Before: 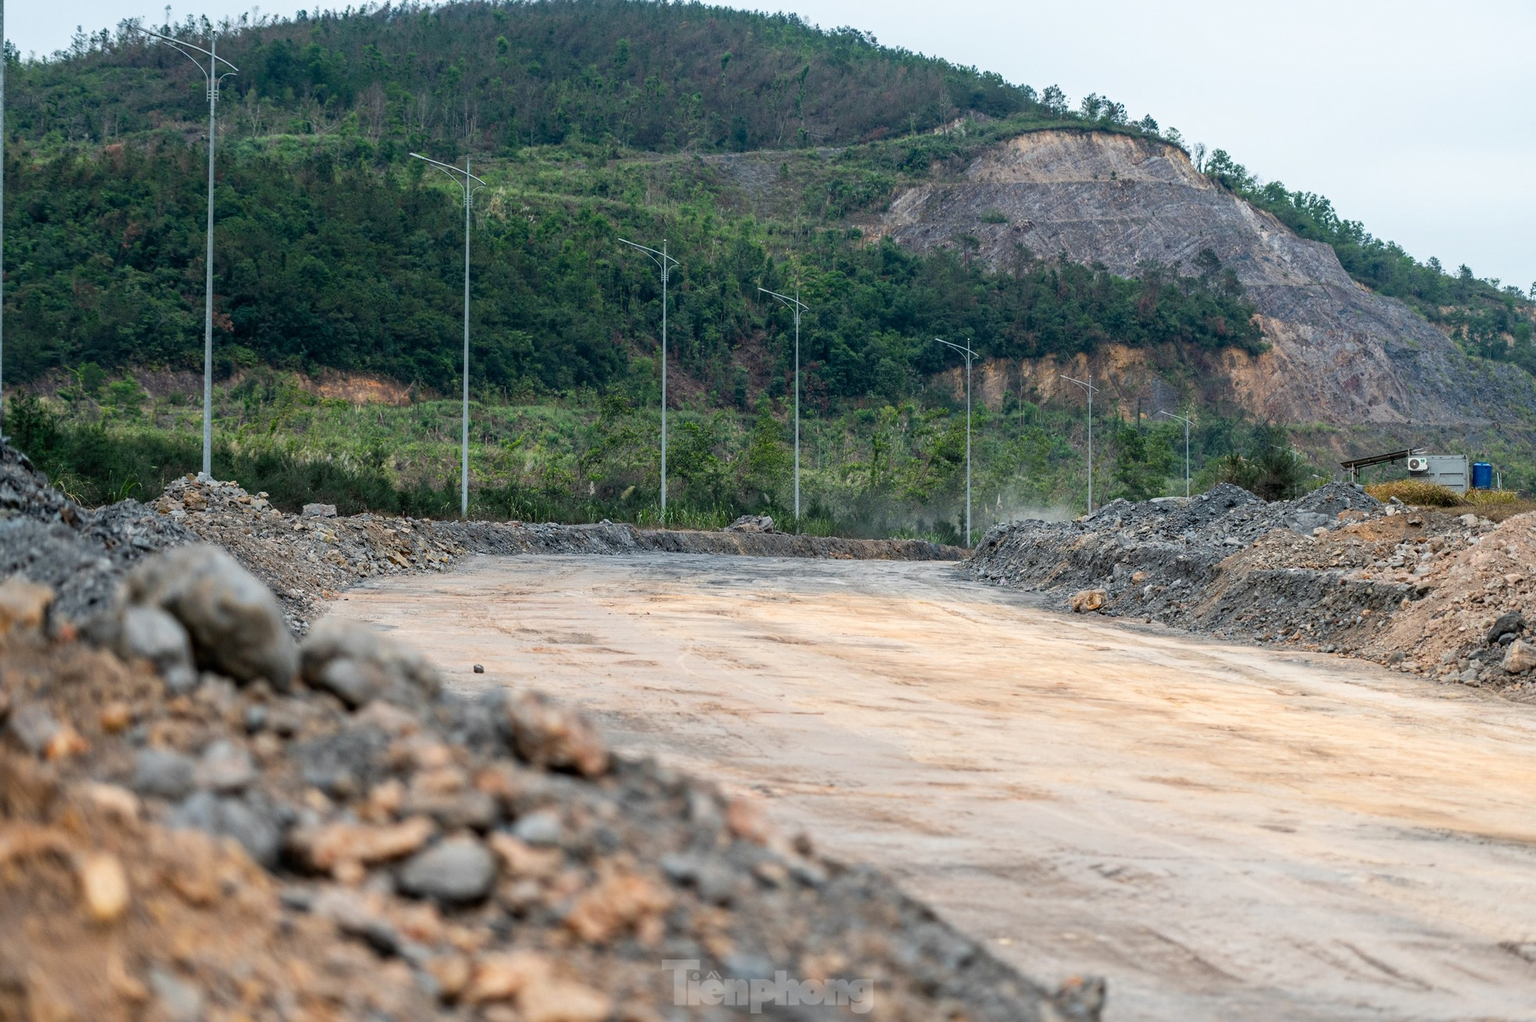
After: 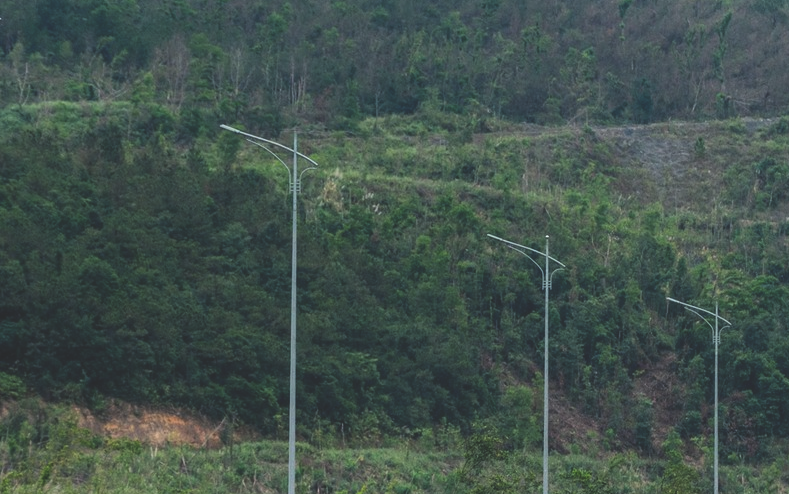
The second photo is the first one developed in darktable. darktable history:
exposure: black level correction -0.024, exposure -0.117 EV, compensate exposure bias true, compensate highlight preservation false
crop: left 15.481%, top 5.446%, right 44.387%, bottom 56.713%
